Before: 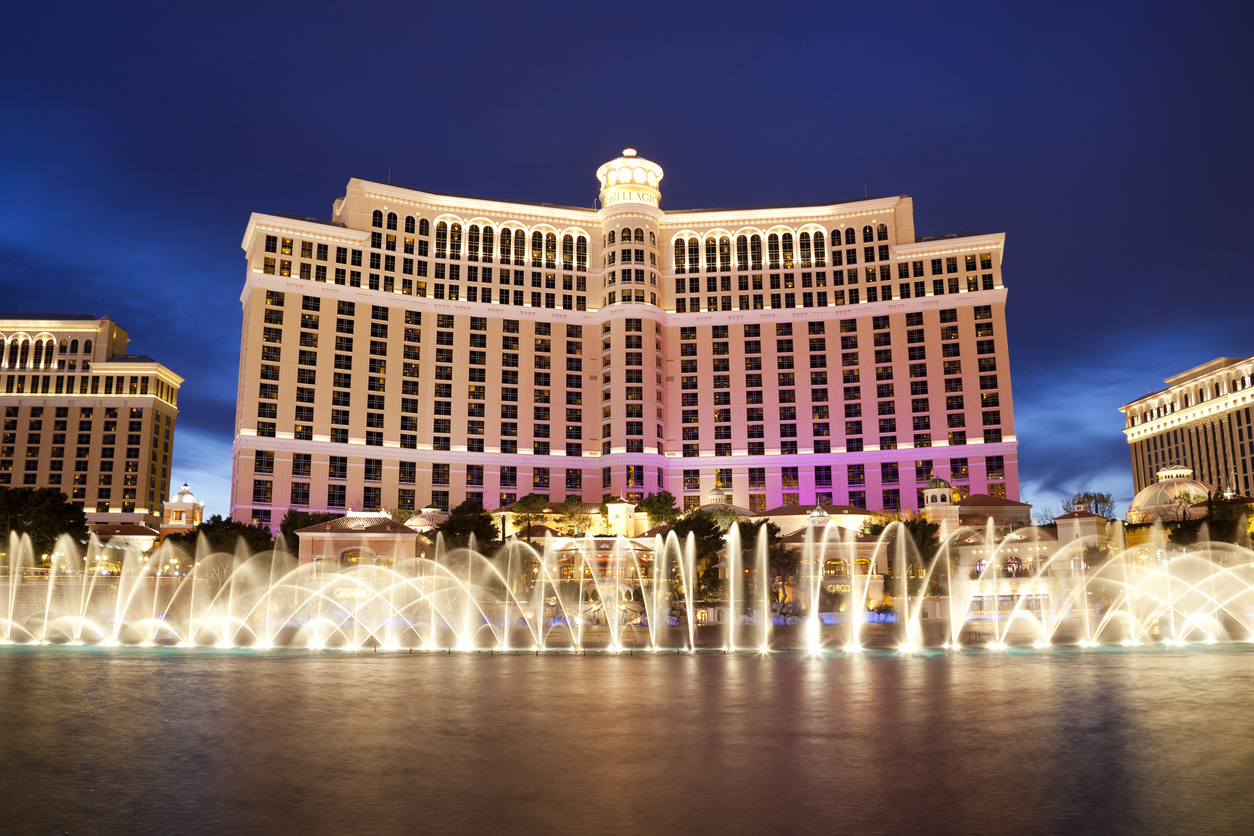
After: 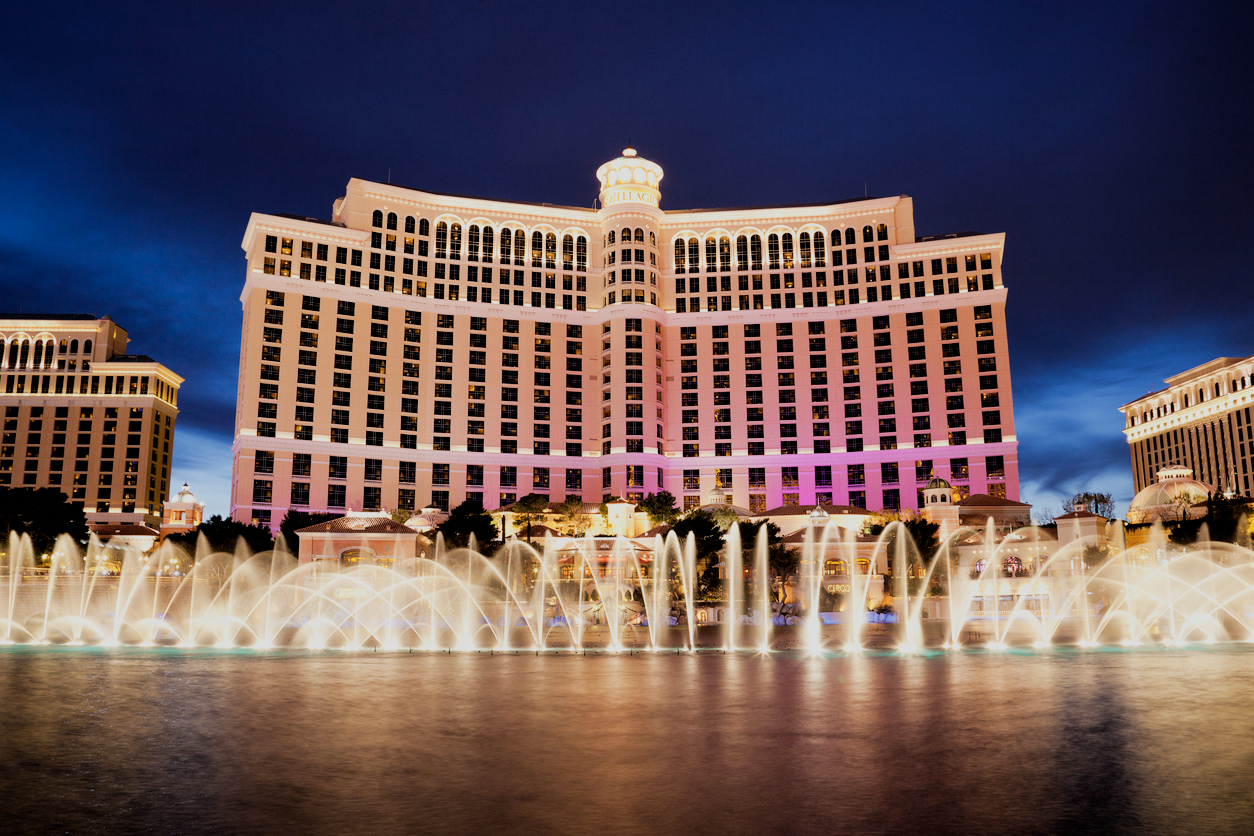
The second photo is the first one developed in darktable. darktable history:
filmic rgb: black relative exposure -5 EV, hardness 2.88, contrast 1.1, highlights saturation mix -20%
color balance rgb: linear chroma grading › shadows -3%, linear chroma grading › highlights -4%
